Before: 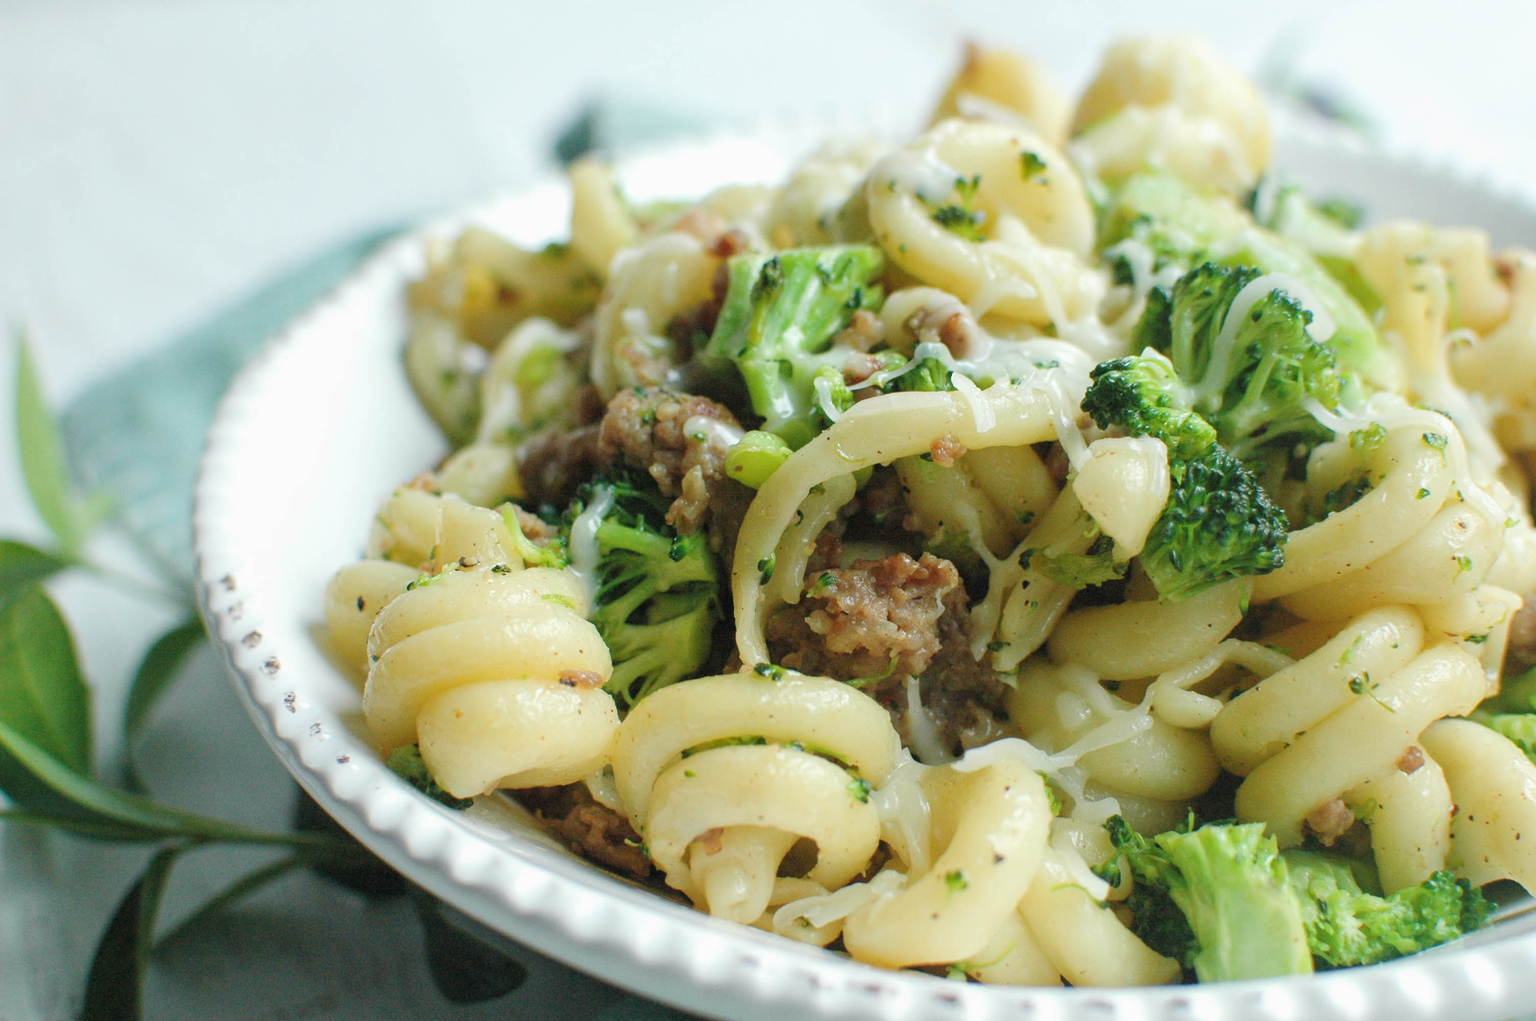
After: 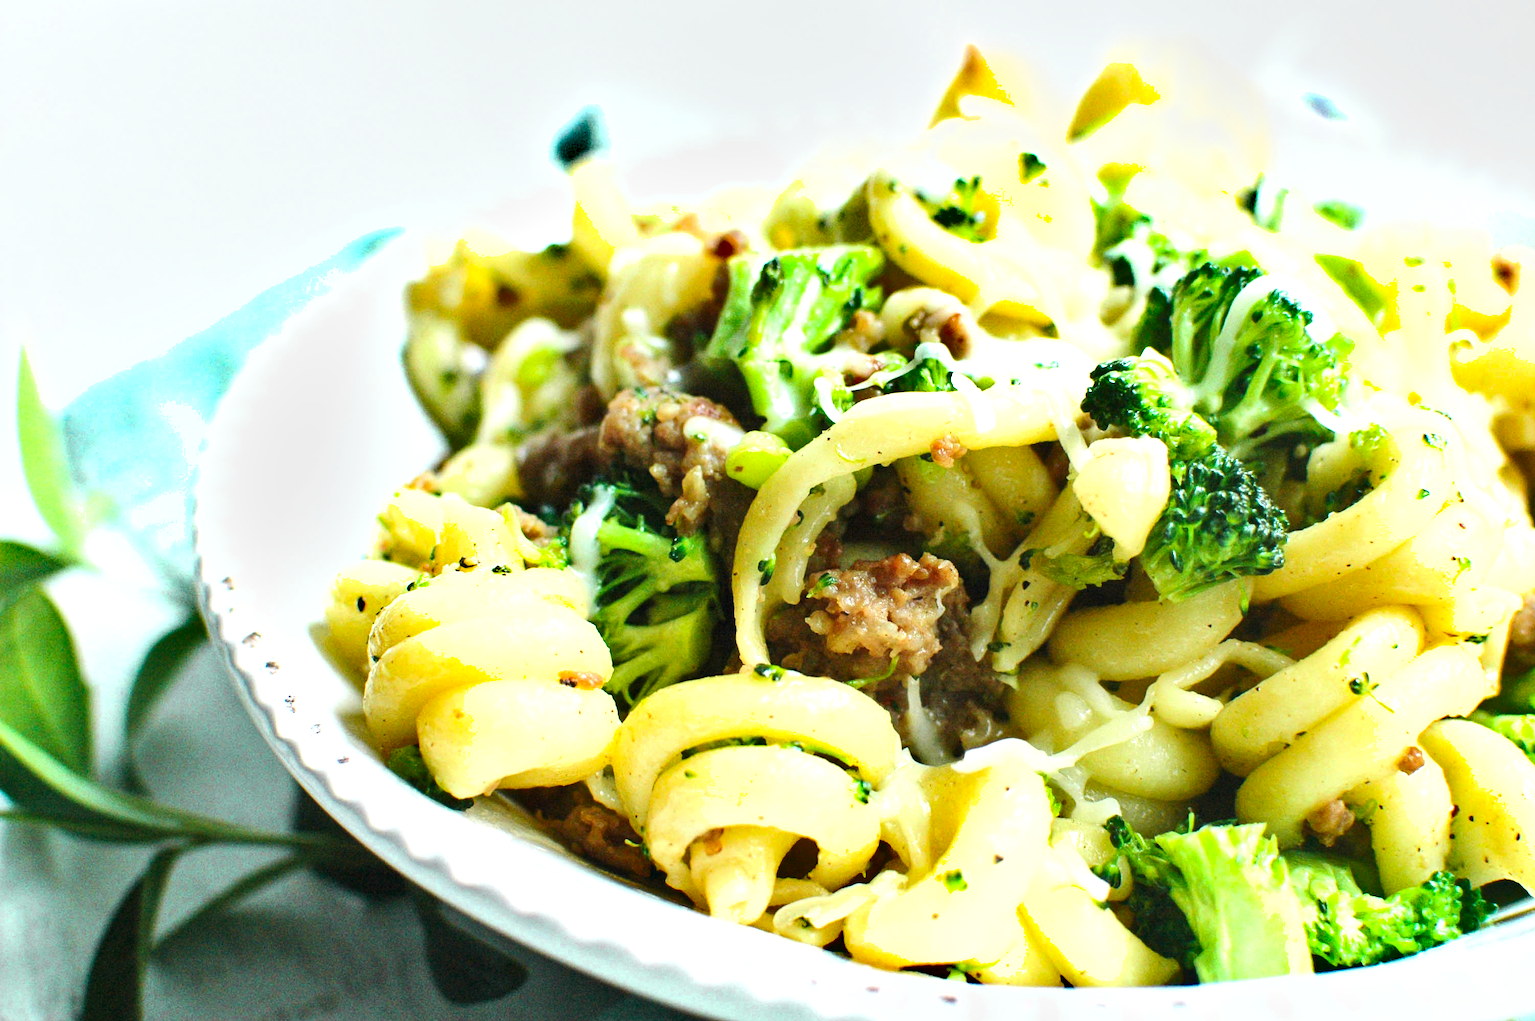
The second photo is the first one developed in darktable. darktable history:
shadows and highlights: white point adjustment 1, soften with gaussian
contrast brightness saturation: contrast 0.16, saturation 0.32
color zones: curves: ch0 [(0.25, 0.5) (0.463, 0.627) (0.484, 0.637) (0.75, 0.5)]
tone equalizer: -8 EV -0.417 EV, -7 EV -0.389 EV, -6 EV -0.333 EV, -5 EV -0.222 EV, -3 EV 0.222 EV, -2 EV 0.333 EV, -1 EV 0.389 EV, +0 EV 0.417 EV, edges refinement/feathering 500, mask exposure compensation -1.57 EV, preserve details no
exposure: exposure 0.485 EV, compensate highlight preservation false
